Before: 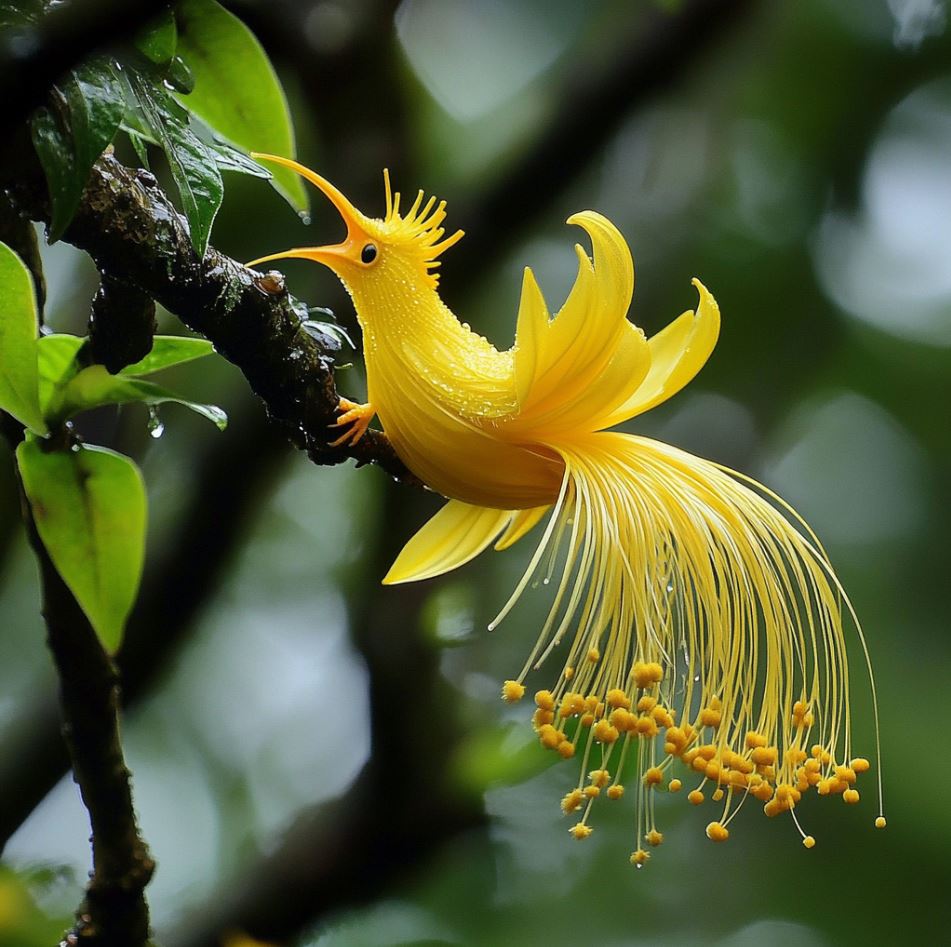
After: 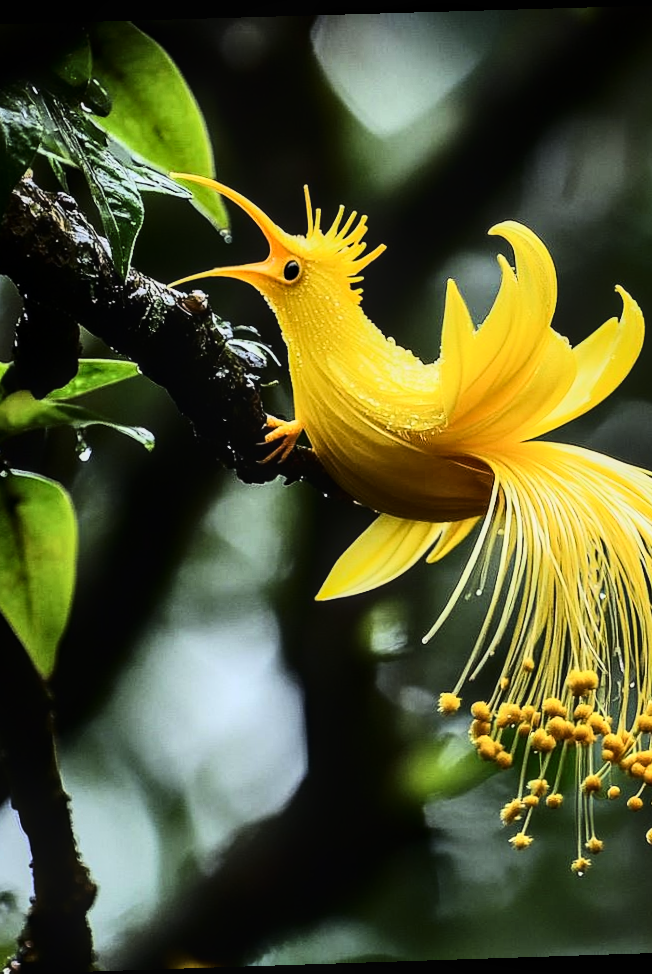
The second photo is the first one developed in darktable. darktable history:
contrast brightness saturation: contrast 0.28
exposure: exposure -0.048 EV, compensate highlight preservation false
local contrast: on, module defaults
rotate and perspective: rotation -1.77°, lens shift (horizontal) 0.004, automatic cropping off
crop and rotate: left 8.786%, right 24.548%
tone curve: curves: ch0 [(0, 0) (0.137, 0.063) (0.255, 0.176) (0.502, 0.502) (0.749, 0.839) (1, 1)], color space Lab, linked channels, preserve colors none
